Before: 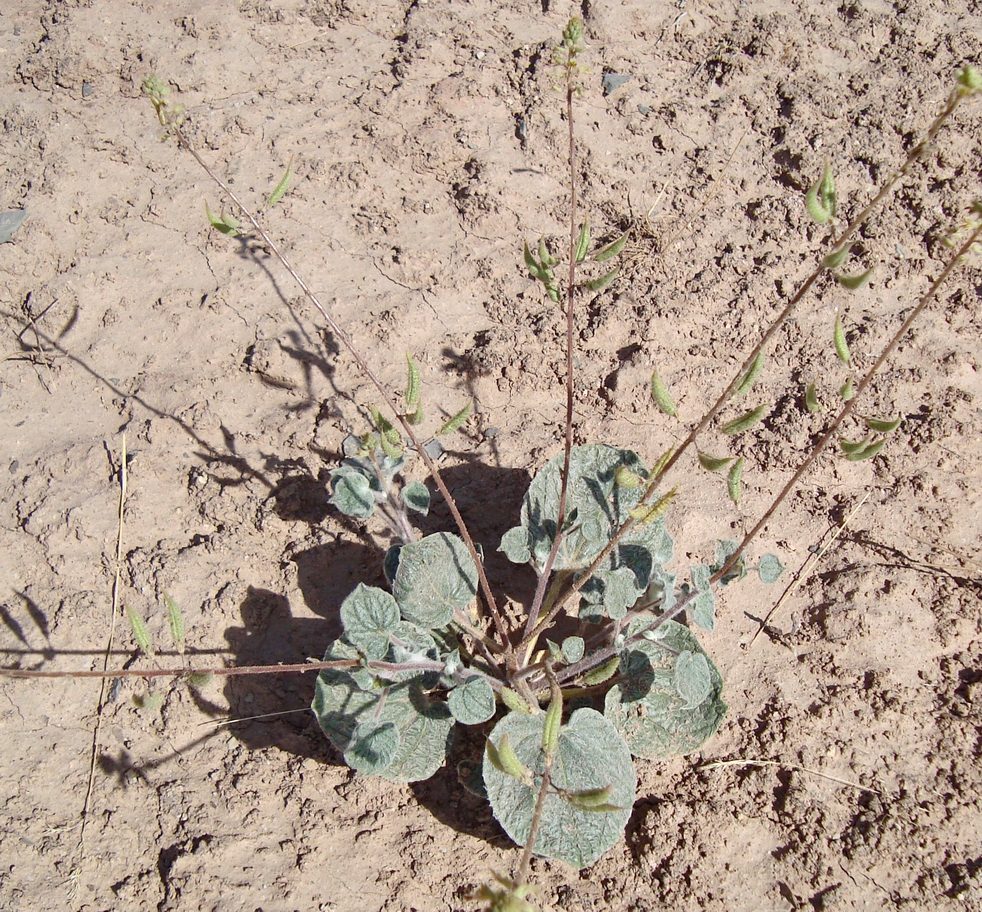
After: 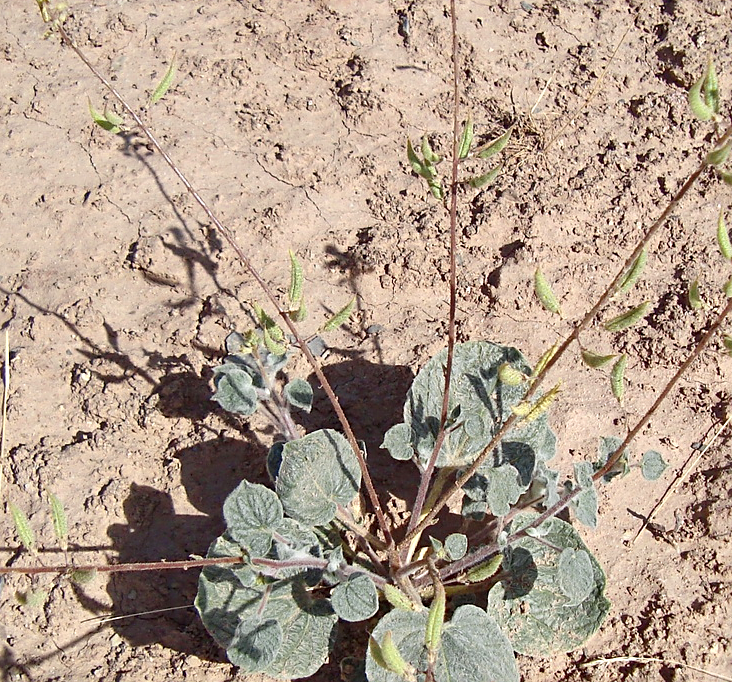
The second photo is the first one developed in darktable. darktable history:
sharpen: radius 1.857, amount 0.394, threshold 1.152
crop and rotate: left 11.991%, top 11.382%, right 13.412%, bottom 13.751%
color zones: curves: ch0 [(0.004, 0.305) (0.261, 0.623) (0.389, 0.399) (0.708, 0.571) (0.947, 0.34)]; ch1 [(0.025, 0.645) (0.229, 0.584) (0.326, 0.551) (0.484, 0.262) (0.757, 0.643)]
